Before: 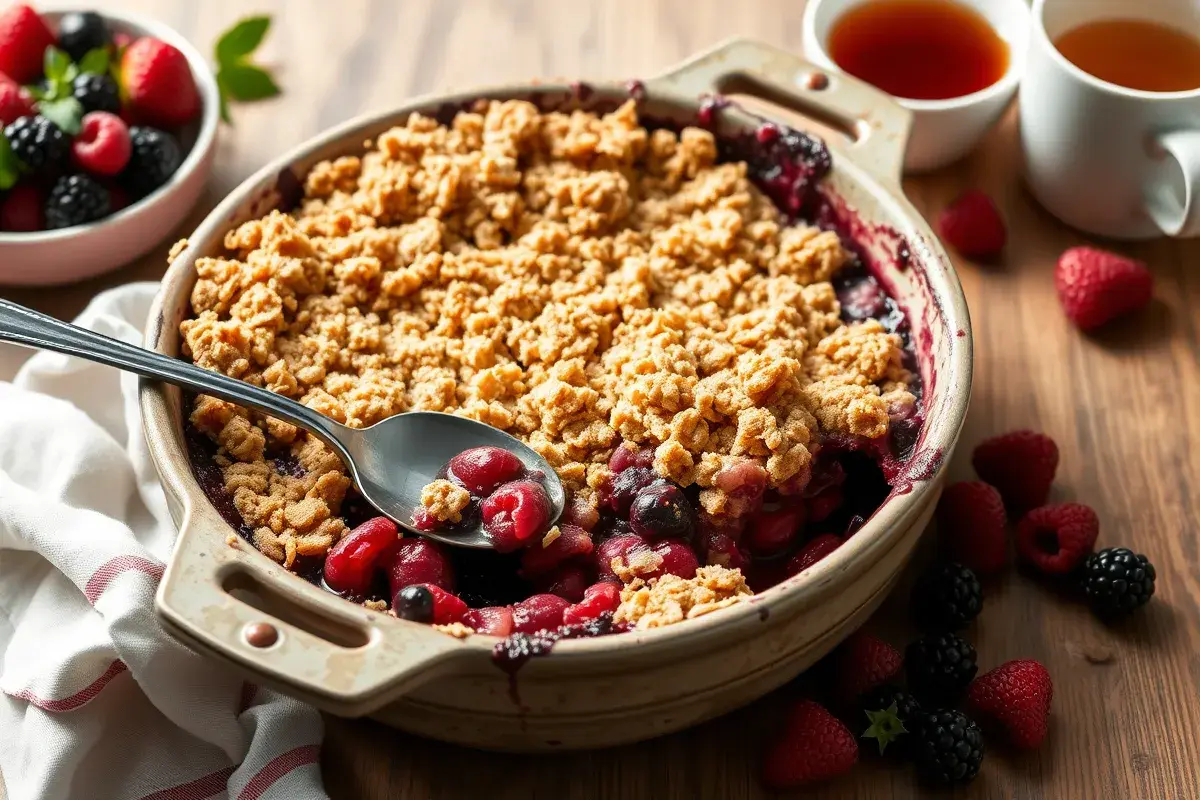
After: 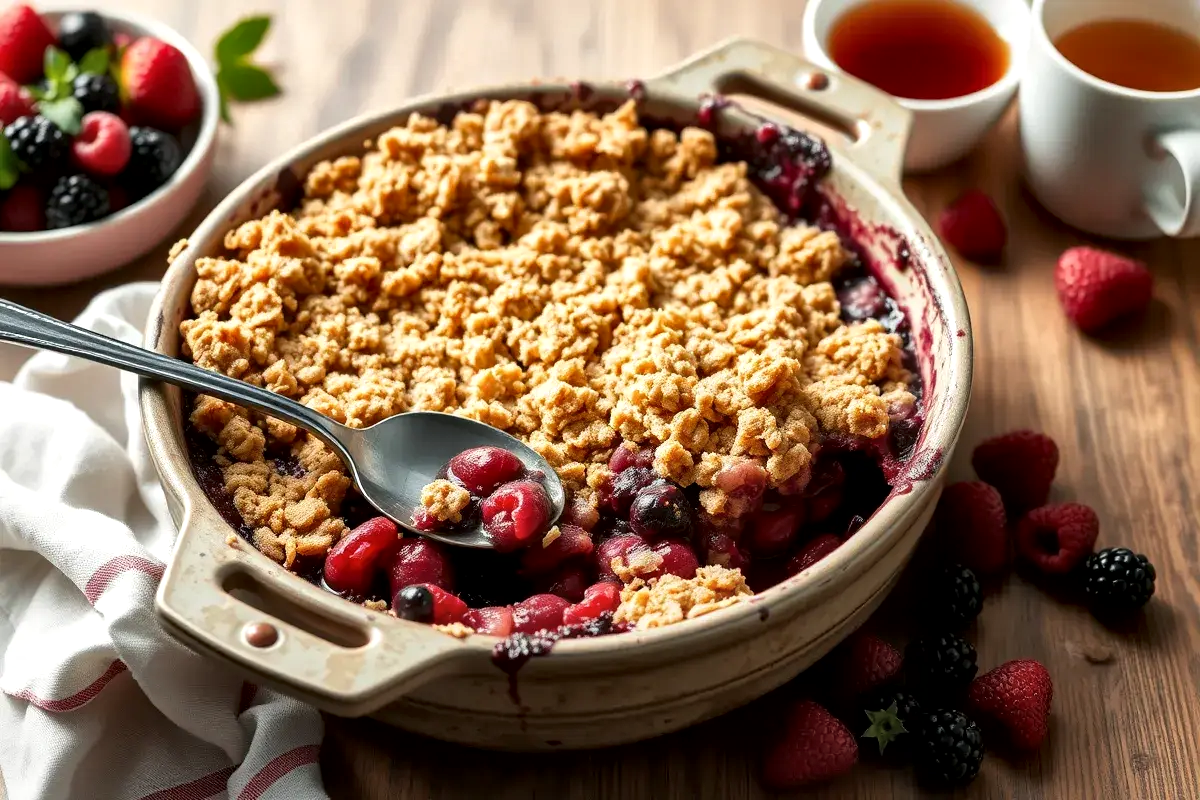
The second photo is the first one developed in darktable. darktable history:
local contrast: mode bilateral grid, contrast 21, coarseness 50, detail 161%, midtone range 0.2
